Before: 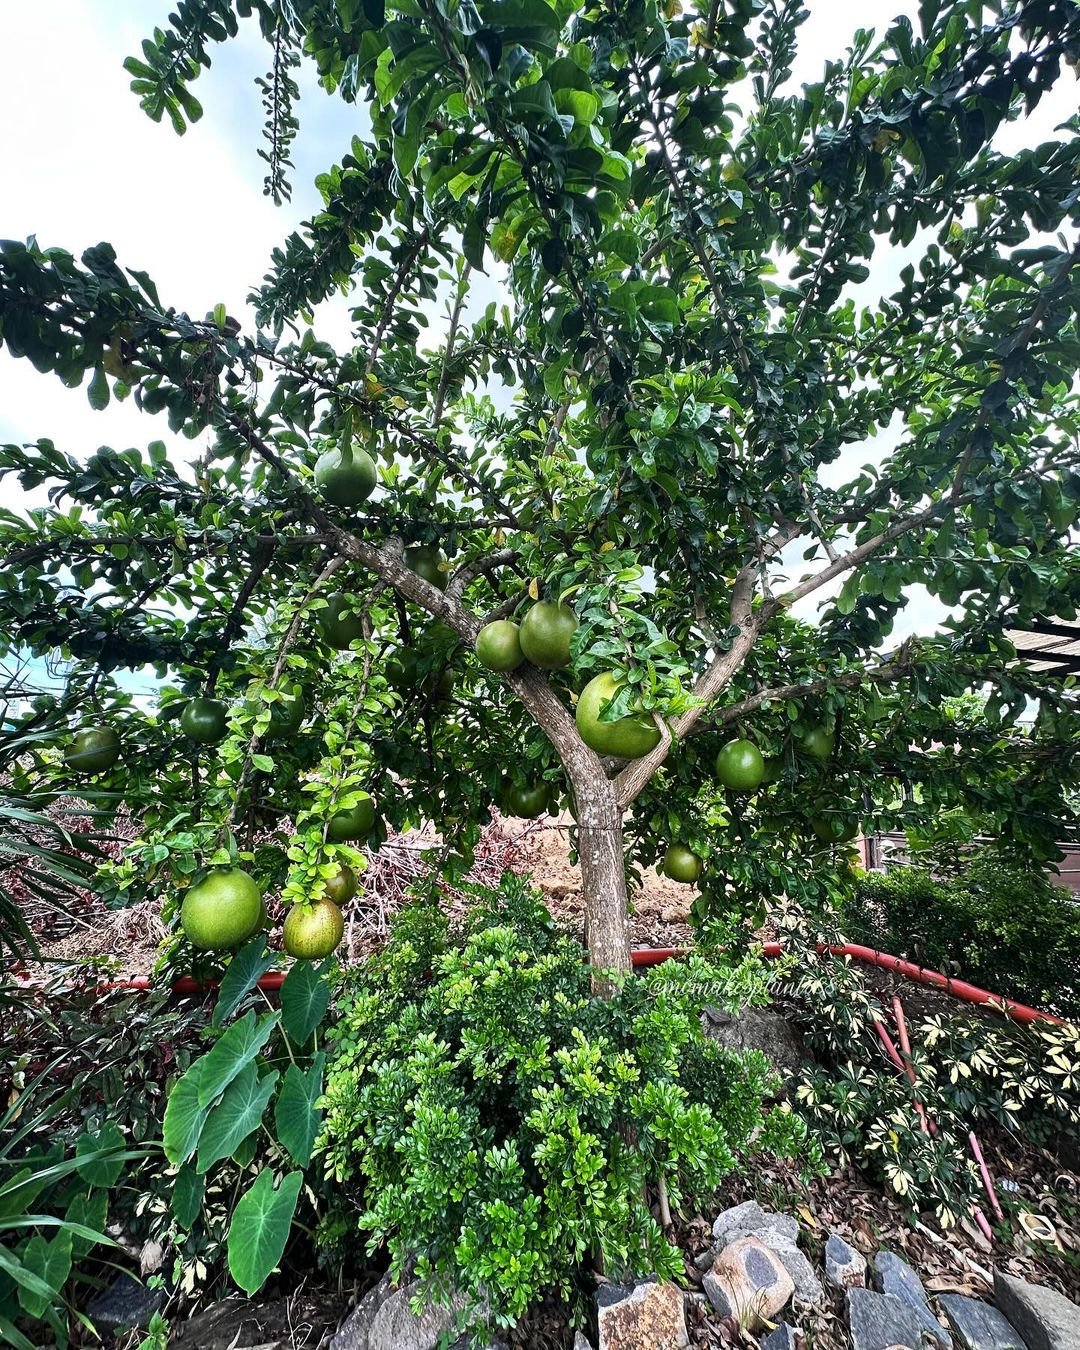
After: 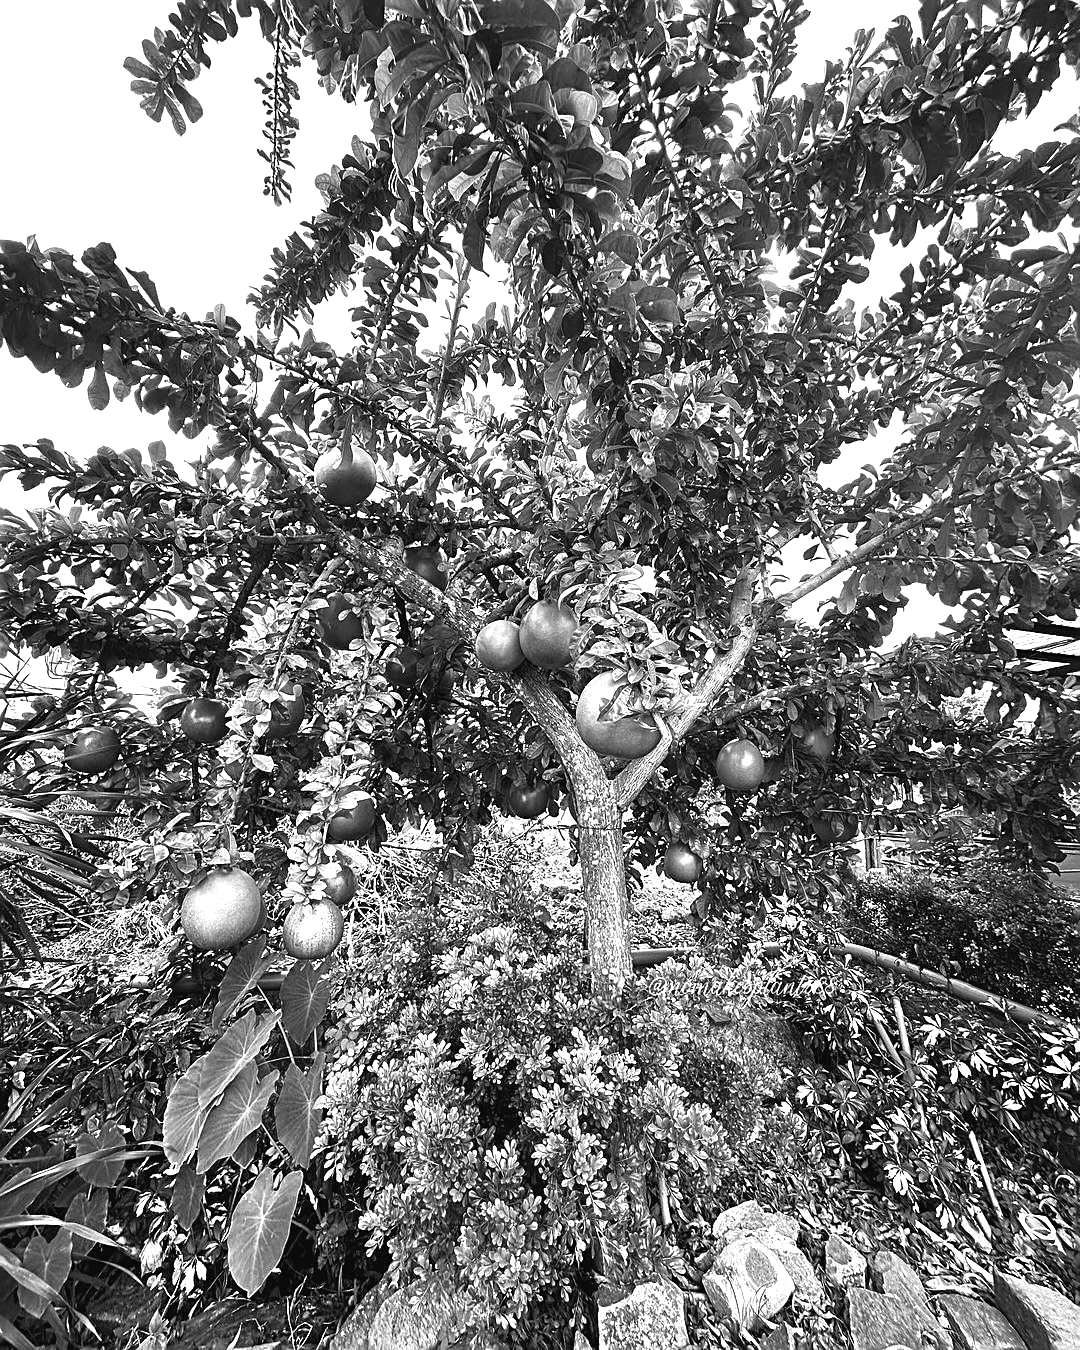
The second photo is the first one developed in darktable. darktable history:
exposure: black level correction 0, exposure 0.7 EV, compensate exposure bias true, compensate highlight preservation false
monochrome: a 32, b 64, size 2.3, highlights 1
sharpen: on, module defaults
color balance: lift [1, 1.015, 1.004, 0.985], gamma [1, 0.958, 0.971, 1.042], gain [1, 0.956, 0.977, 1.044]
contrast brightness saturation: contrast -0.02, brightness -0.01, saturation 0.03
